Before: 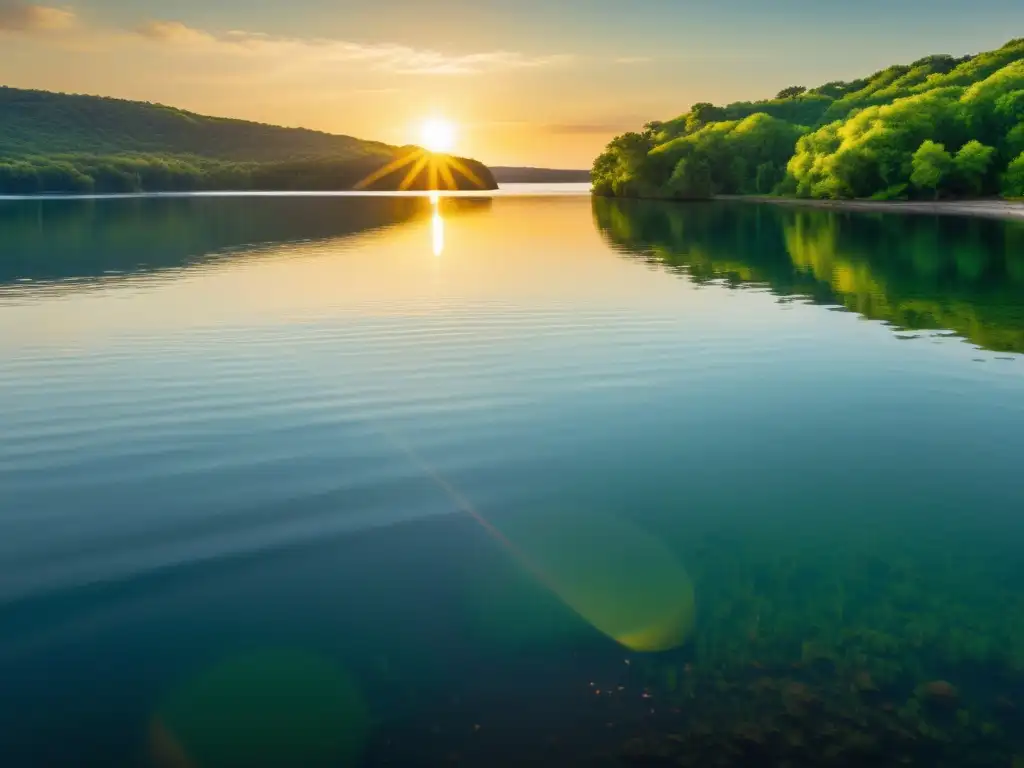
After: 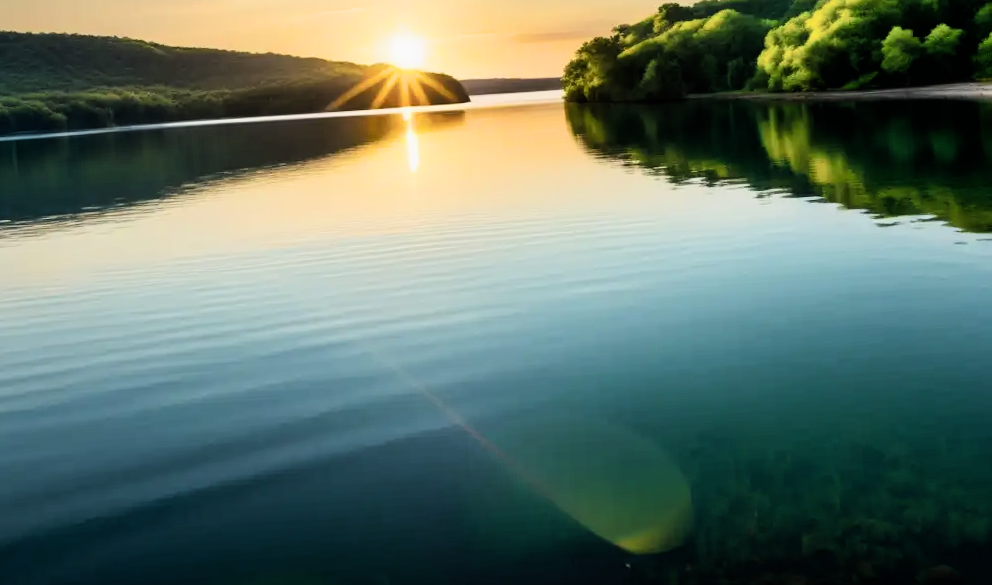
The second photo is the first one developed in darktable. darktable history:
crop: top 7.625%, bottom 8.027%
filmic rgb: black relative exposure -5.42 EV, white relative exposure 2.85 EV, dynamic range scaling -37.73%, hardness 4, contrast 1.605, highlights saturation mix -0.93%
rotate and perspective: rotation -3.52°, crop left 0.036, crop right 0.964, crop top 0.081, crop bottom 0.919
